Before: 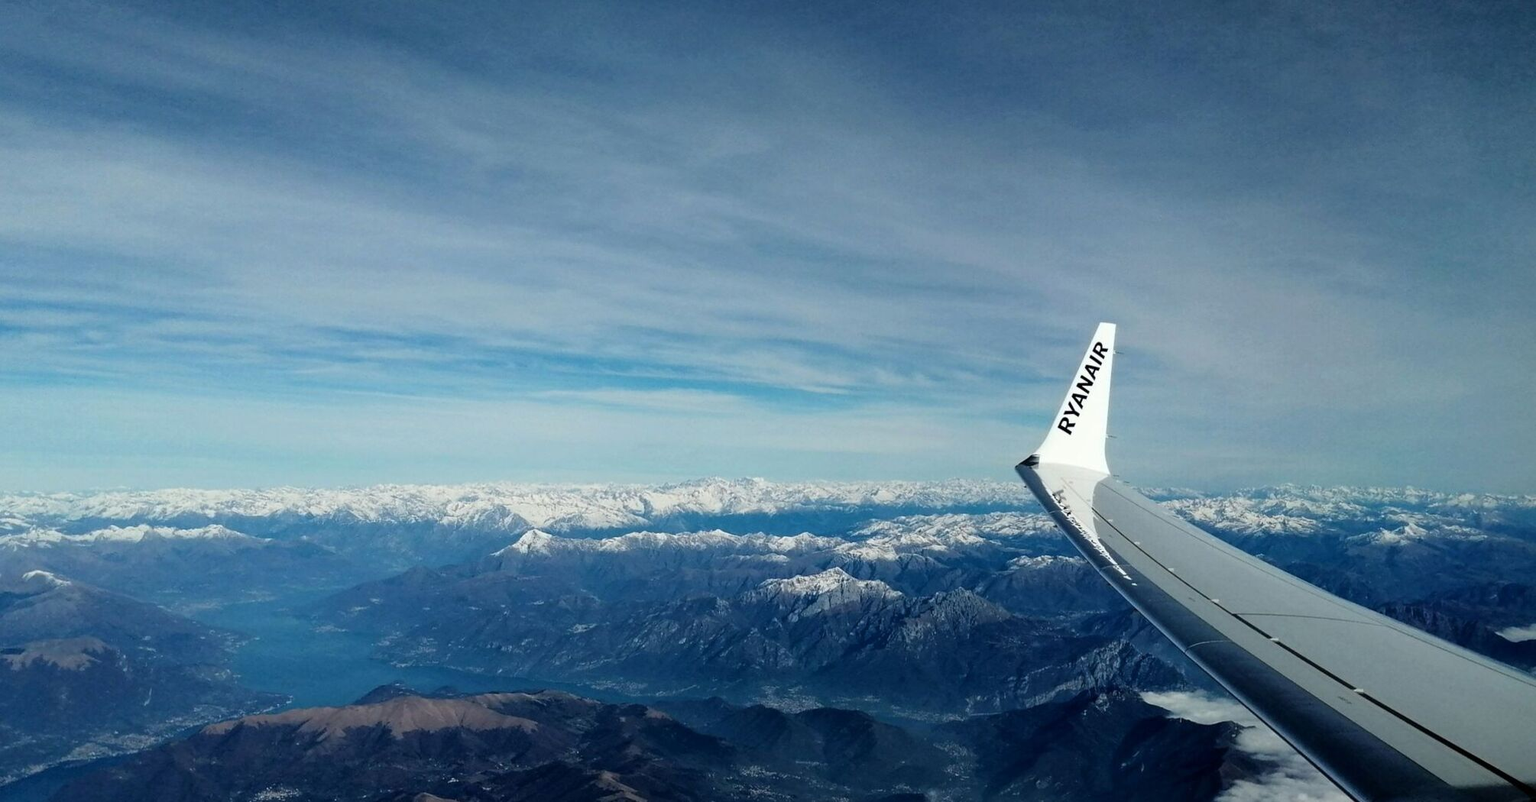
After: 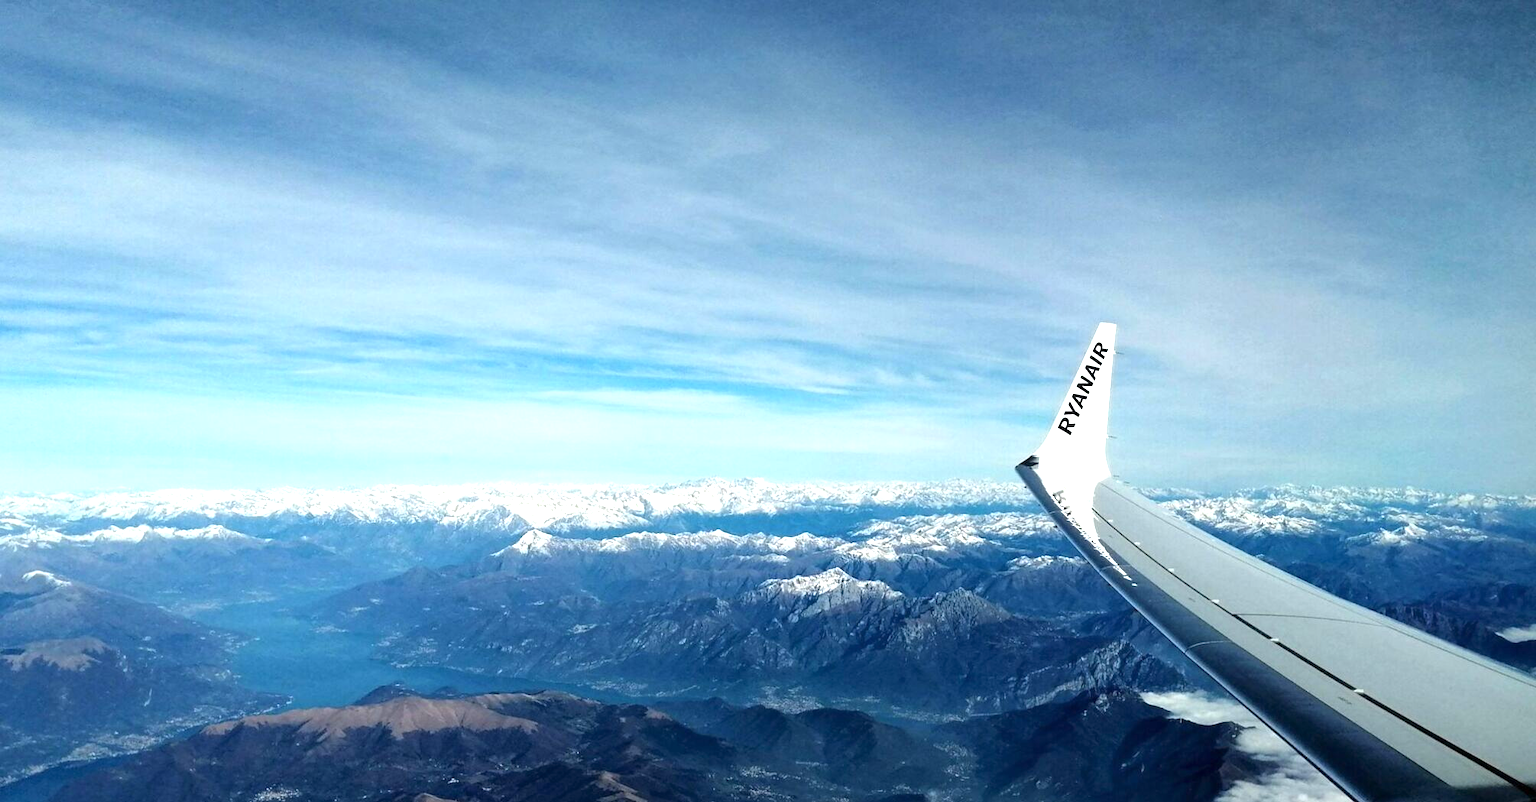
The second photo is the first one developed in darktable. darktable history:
exposure: exposure 0.997 EV, compensate exposure bias true, compensate highlight preservation false
